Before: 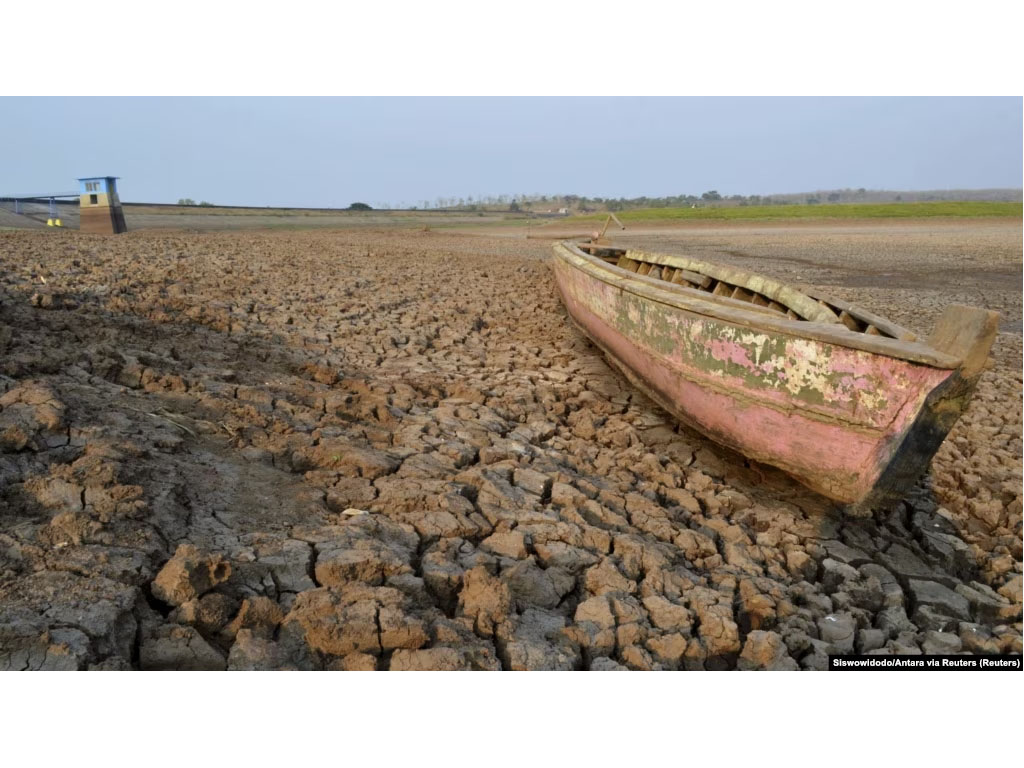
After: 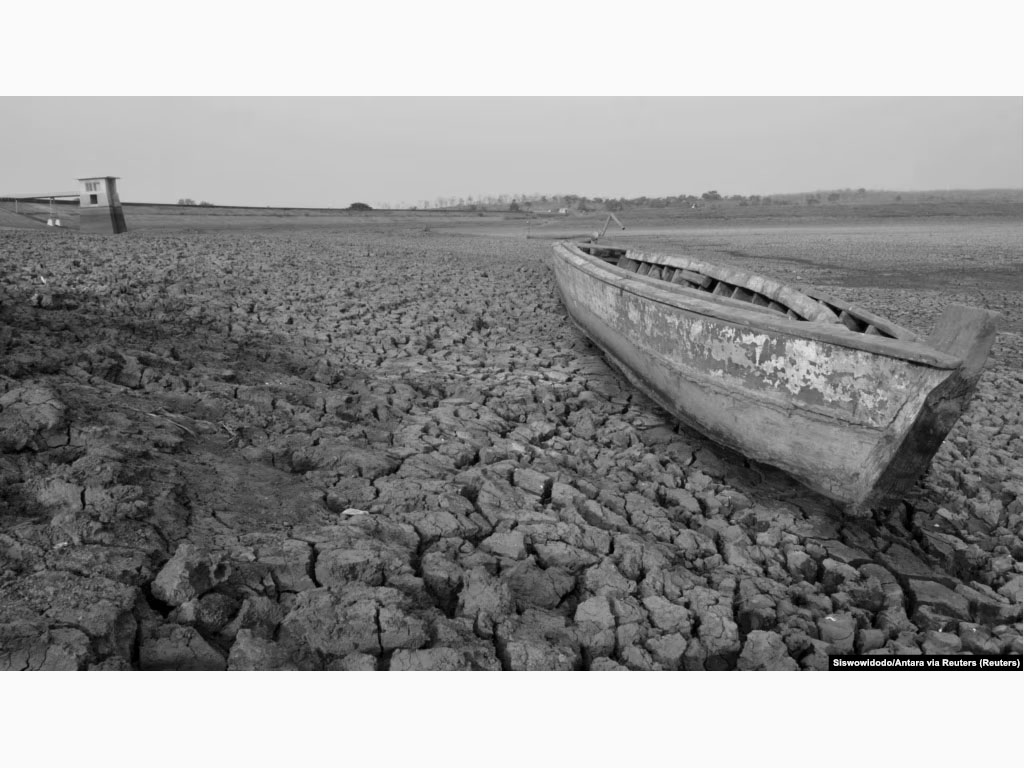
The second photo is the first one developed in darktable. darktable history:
color calibration: output gray [0.267, 0.423, 0.267, 0], illuminant same as pipeline (D50), adaptation none (bypass)
color balance rgb: perceptual saturation grading › global saturation 20%, perceptual saturation grading › highlights -25%, perceptual saturation grading › shadows 50%
